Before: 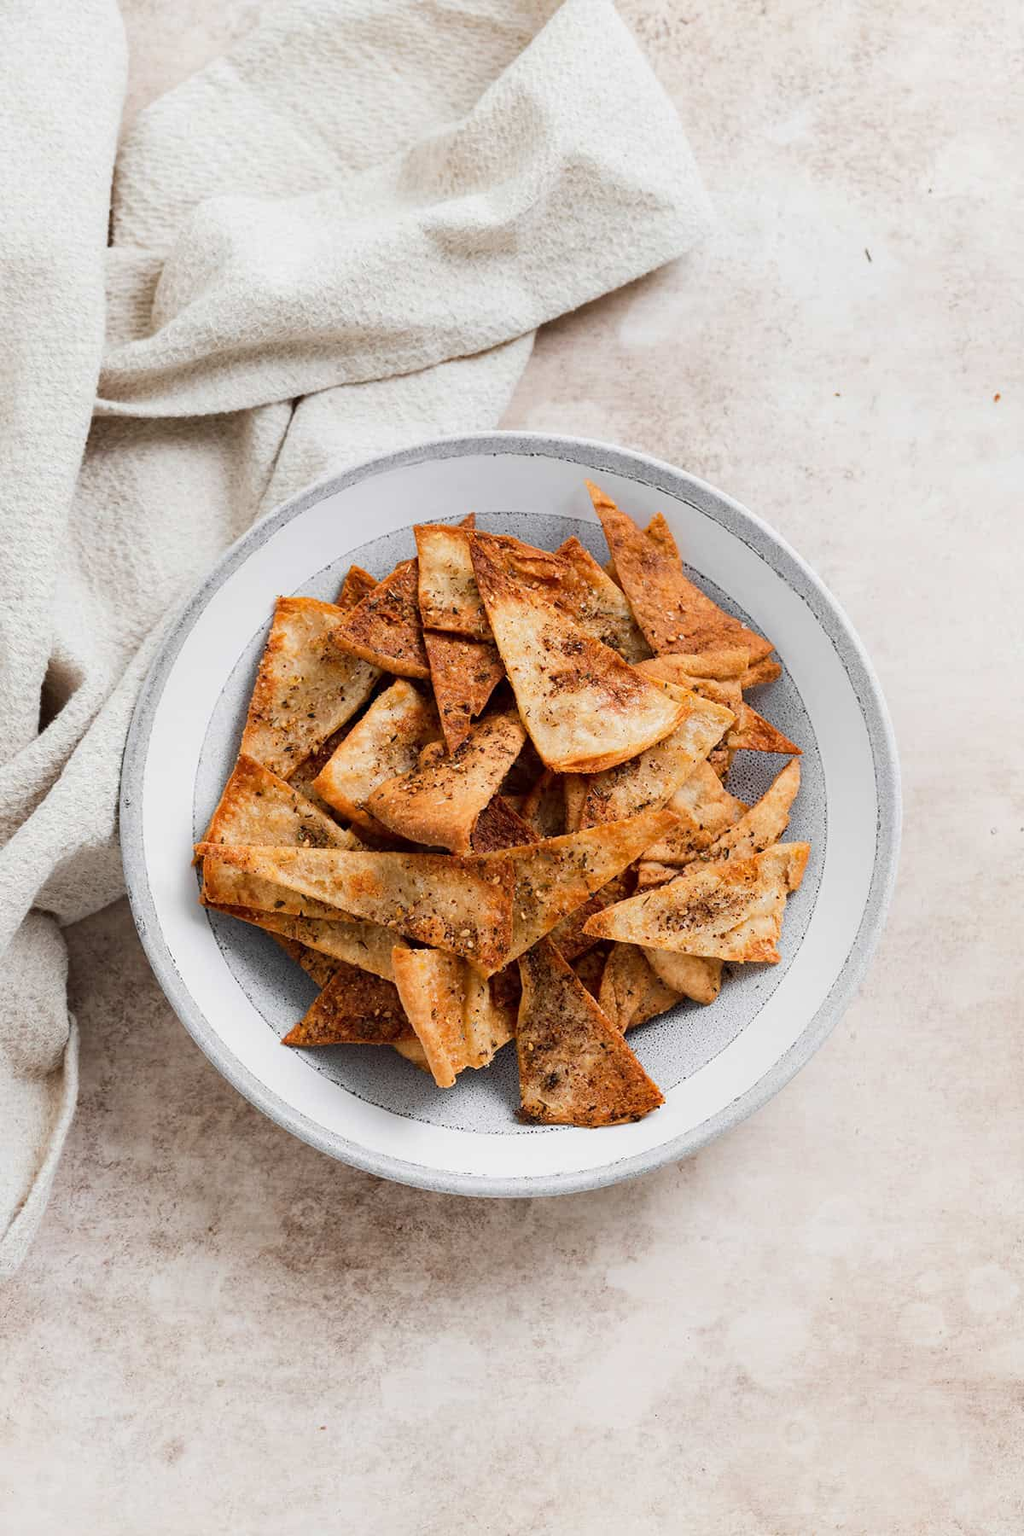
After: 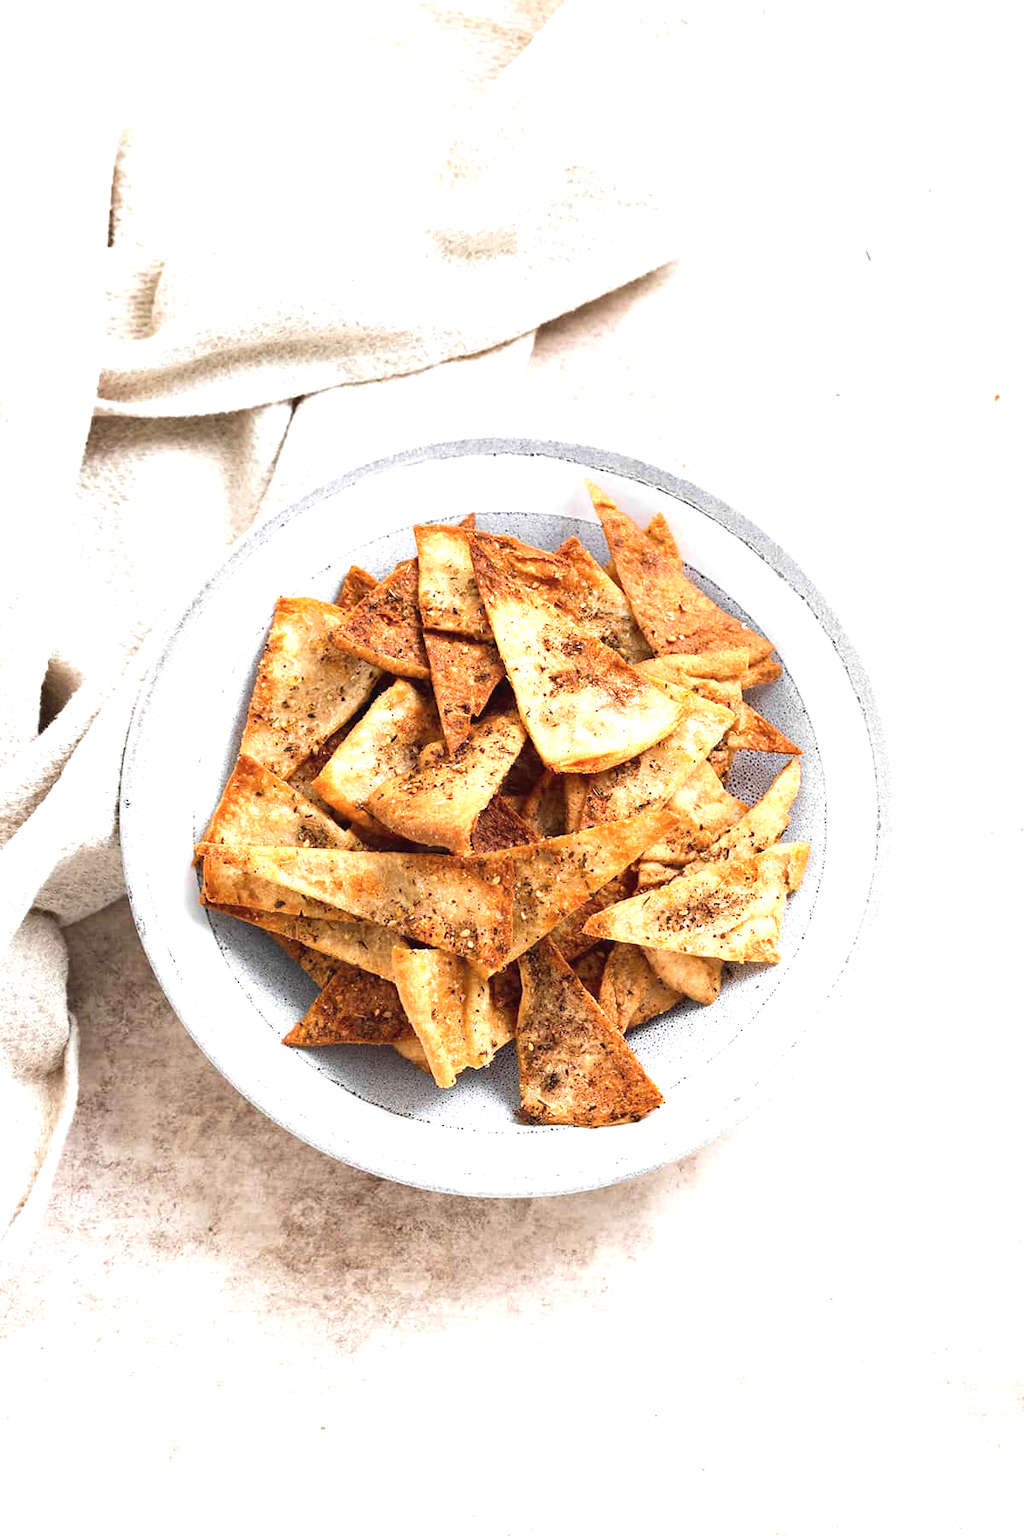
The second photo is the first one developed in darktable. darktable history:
contrast brightness saturation: contrast -0.066, brightness -0.03, saturation -0.109
exposure: black level correction 0, exposure 1.172 EV, compensate highlight preservation false
velvia: strength 16.4%
